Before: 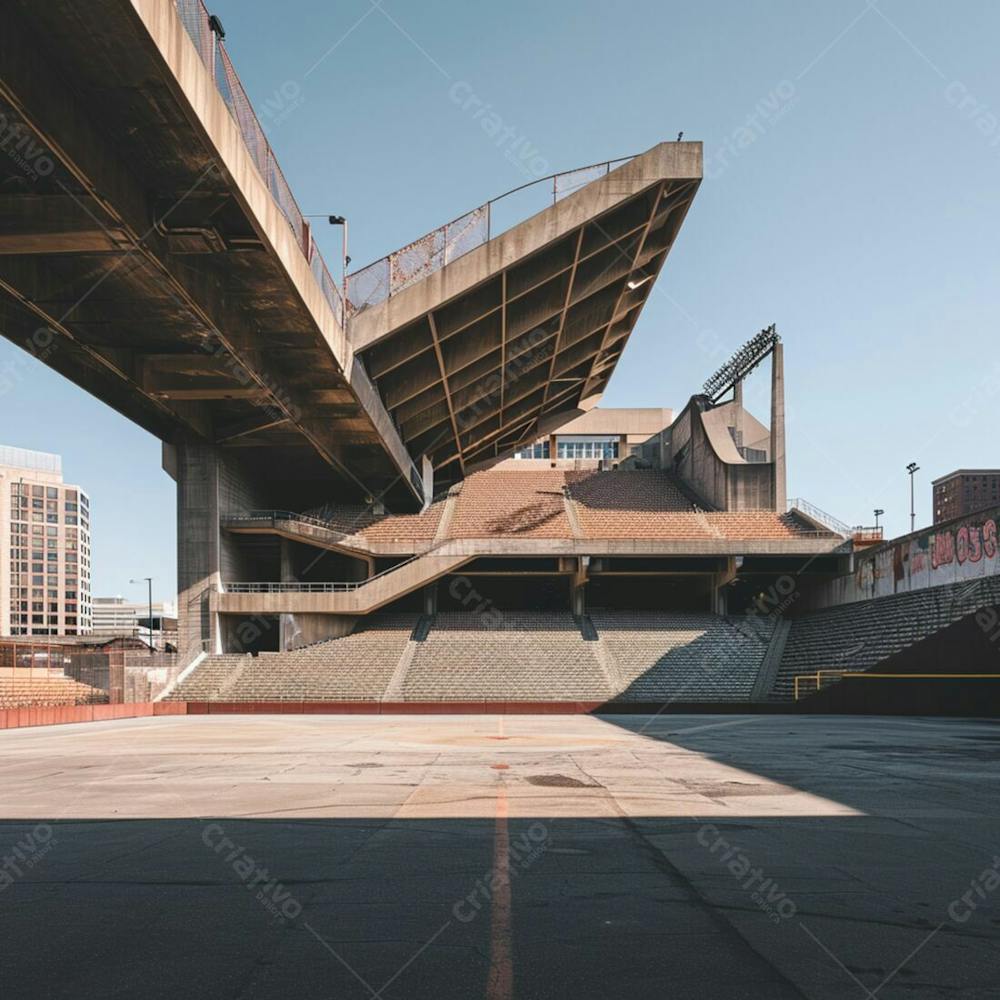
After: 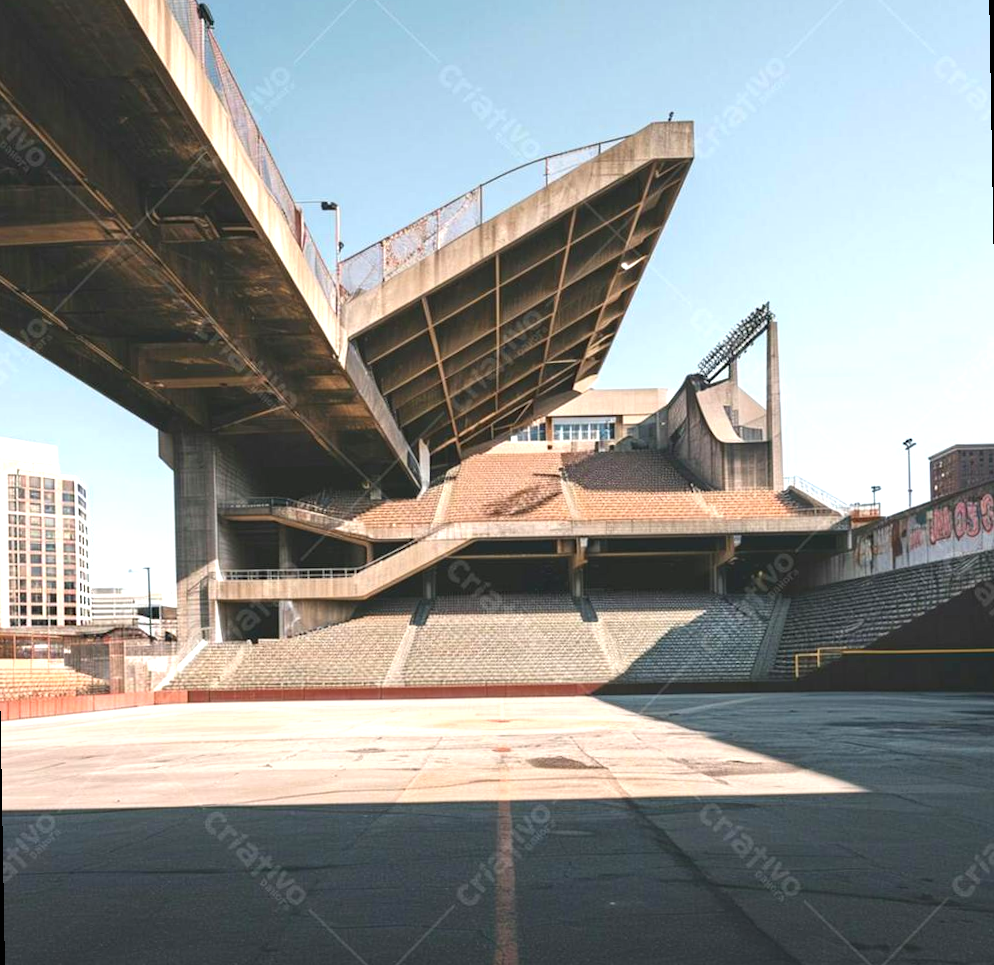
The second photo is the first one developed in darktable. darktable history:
exposure: black level correction 0, exposure 0.7 EV, compensate exposure bias true, compensate highlight preservation false
rotate and perspective: rotation -1°, crop left 0.011, crop right 0.989, crop top 0.025, crop bottom 0.975
